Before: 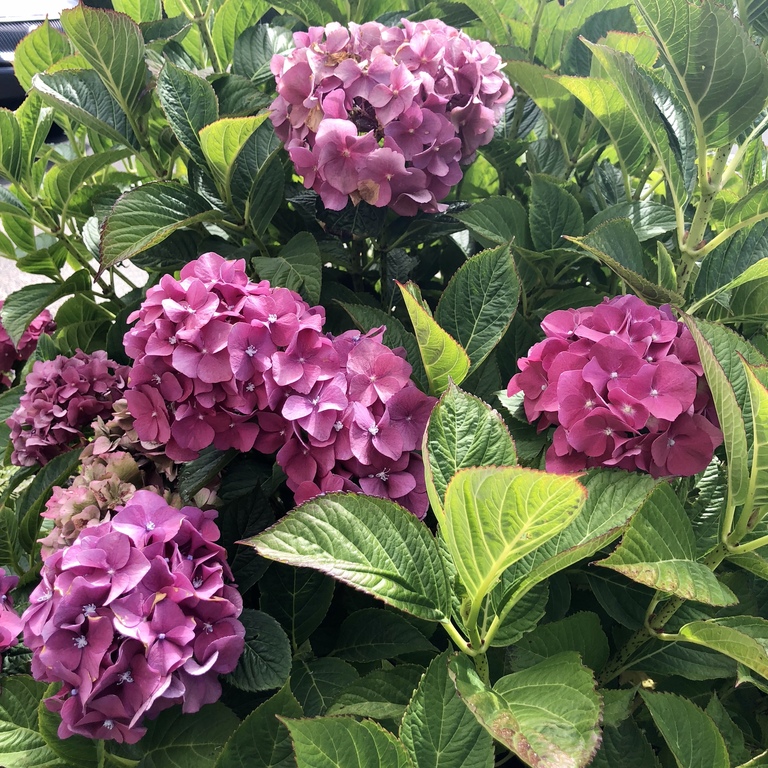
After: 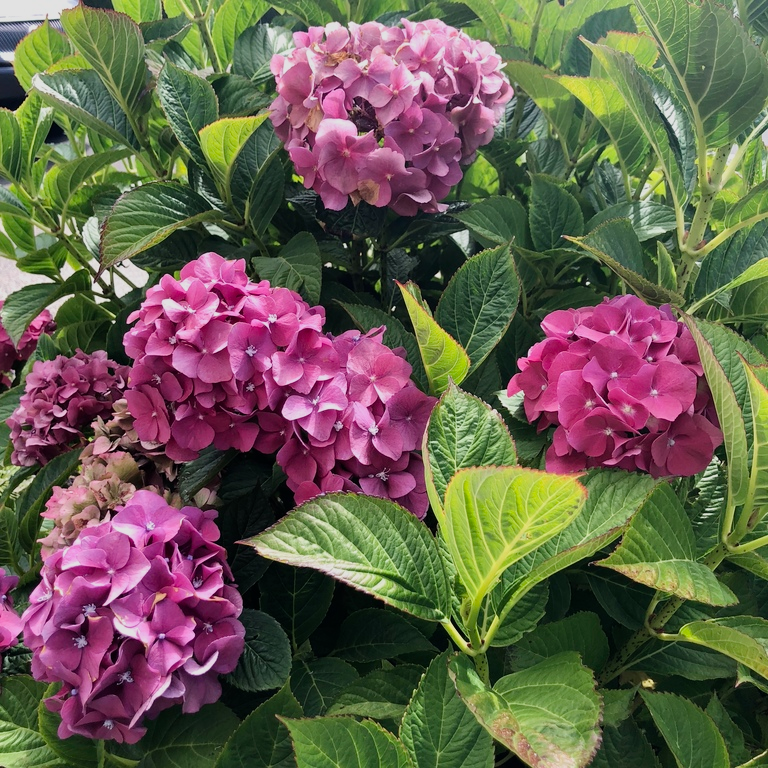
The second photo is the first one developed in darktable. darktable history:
filmic rgb: black relative exposure -14.29 EV, white relative exposure 3.36 EV, hardness 7.92, contrast 0.987
exposure: exposure -0.109 EV, compensate highlight preservation false
